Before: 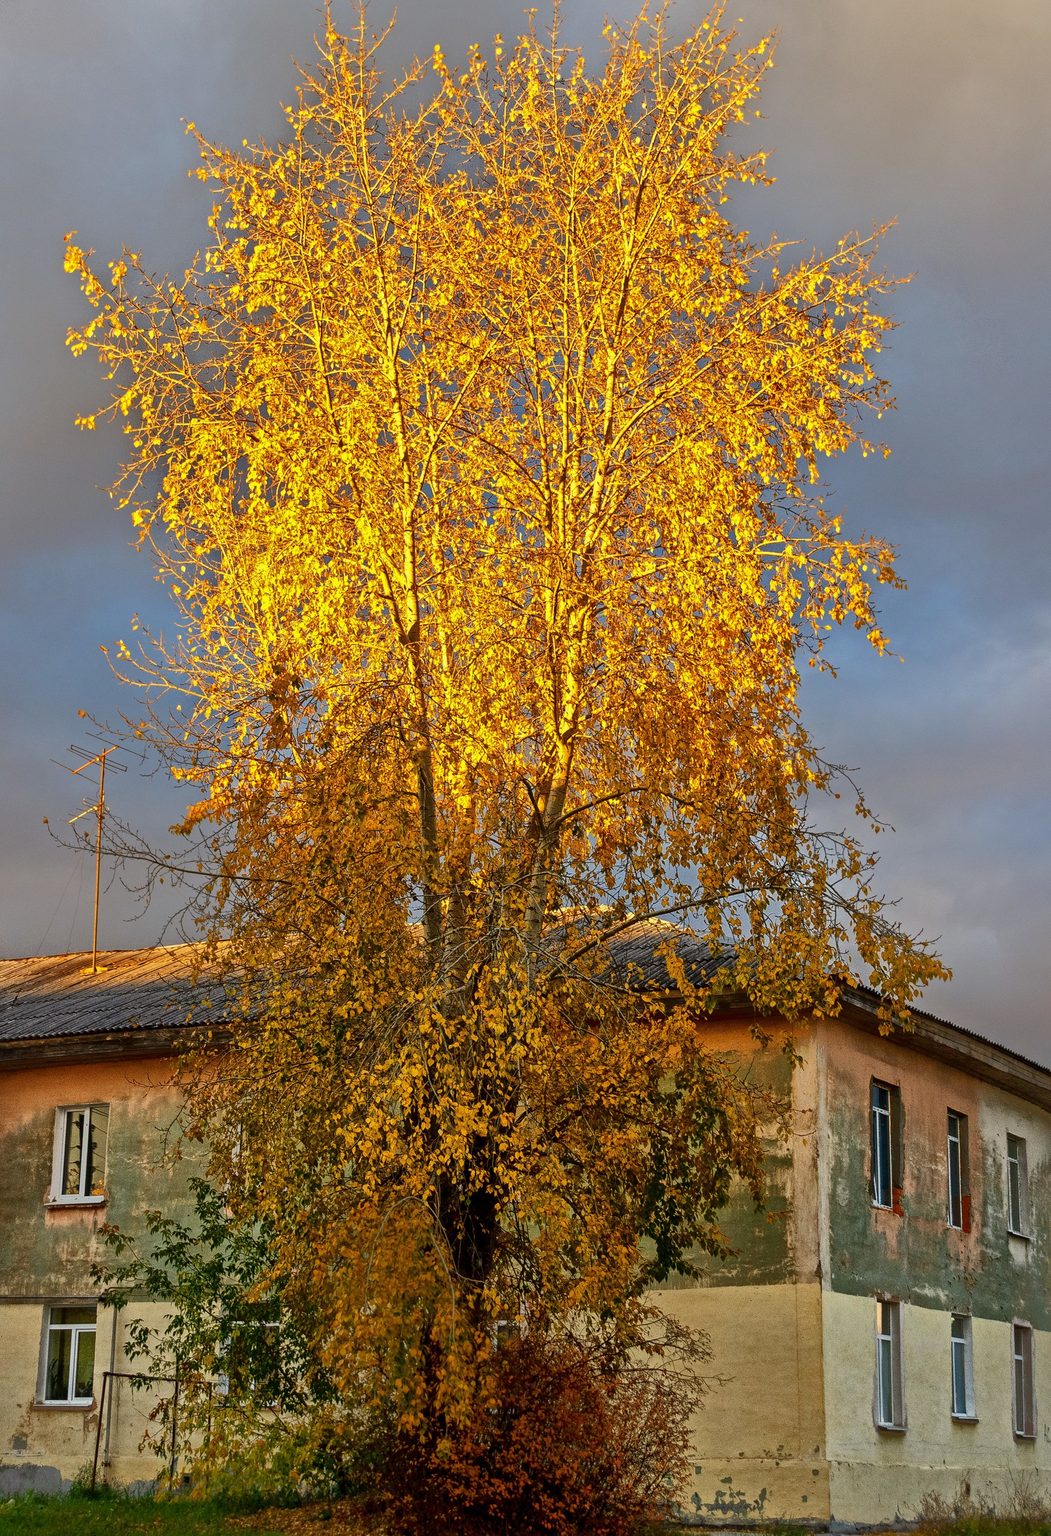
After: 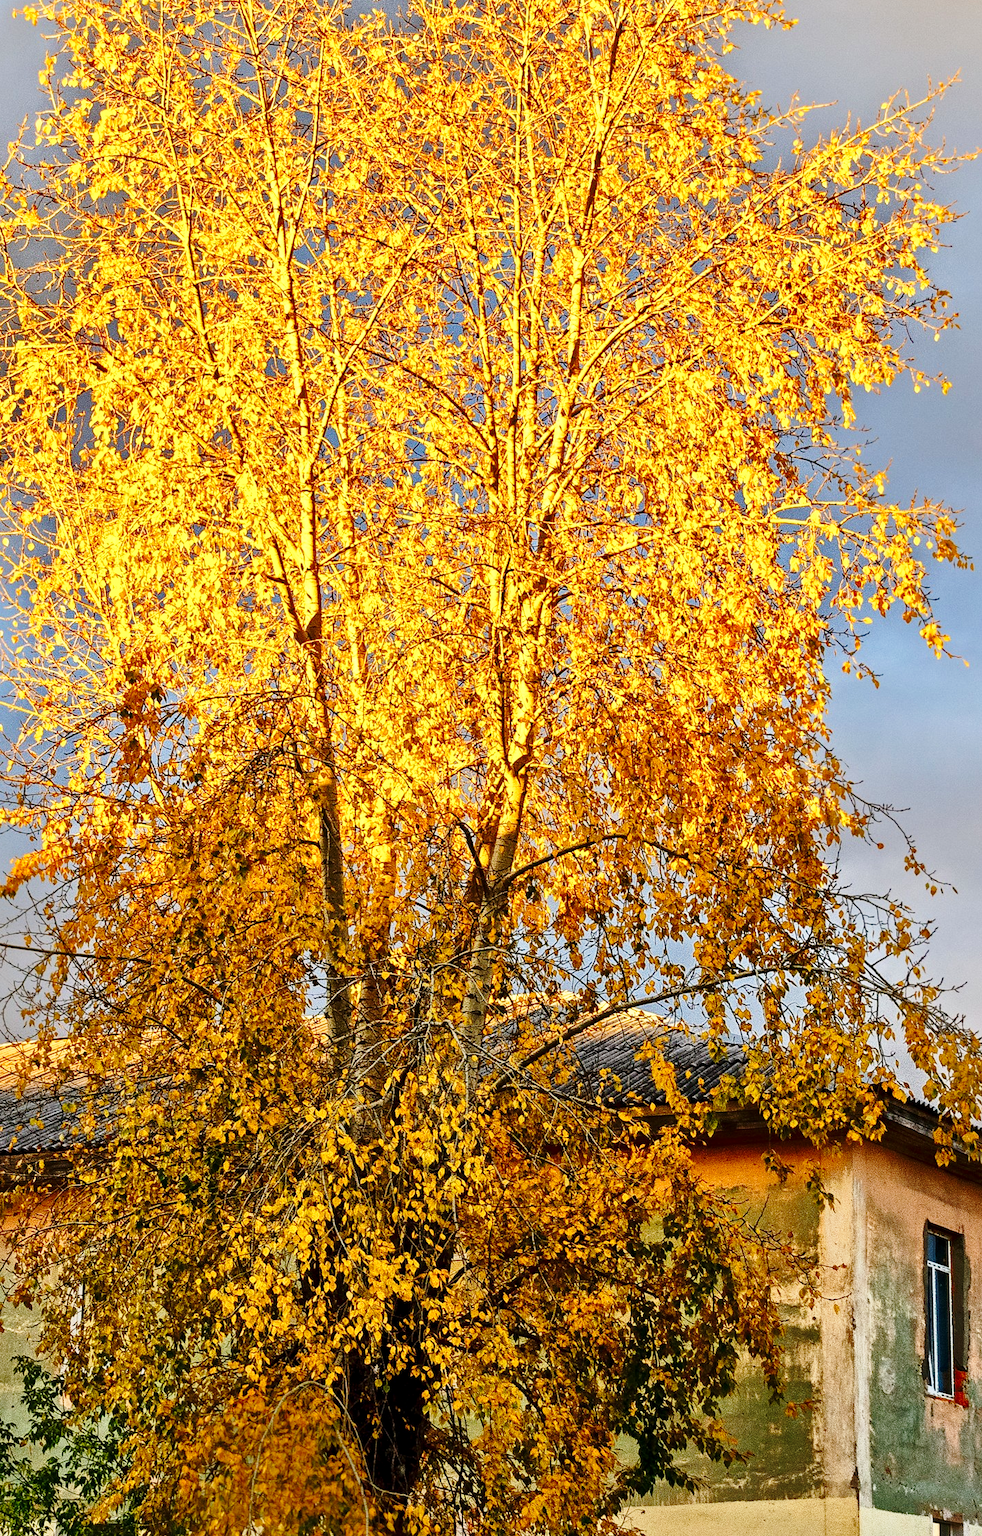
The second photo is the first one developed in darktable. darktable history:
base curve: curves: ch0 [(0, 0) (0.028, 0.03) (0.121, 0.232) (0.46, 0.748) (0.859, 0.968) (1, 1)], preserve colors none
contrast equalizer: octaves 7, y [[0.6 ×6], [0.55 ×6], [0 ×6], [0 ×6], [0 ×6]], mix 0.15
crop and rotate: left 17.046%, top 10.659%, right 12.989%, bottom 14.553%
